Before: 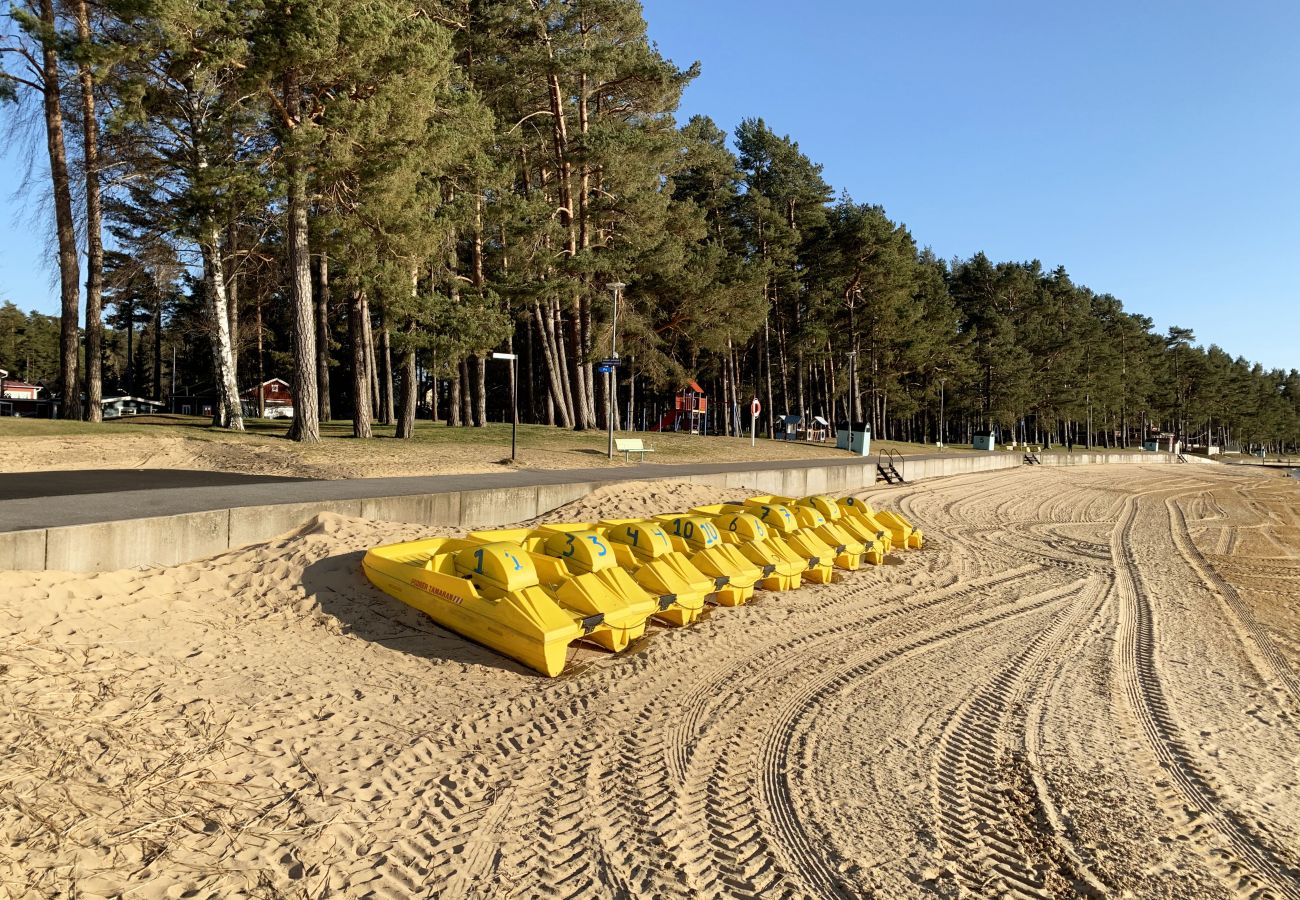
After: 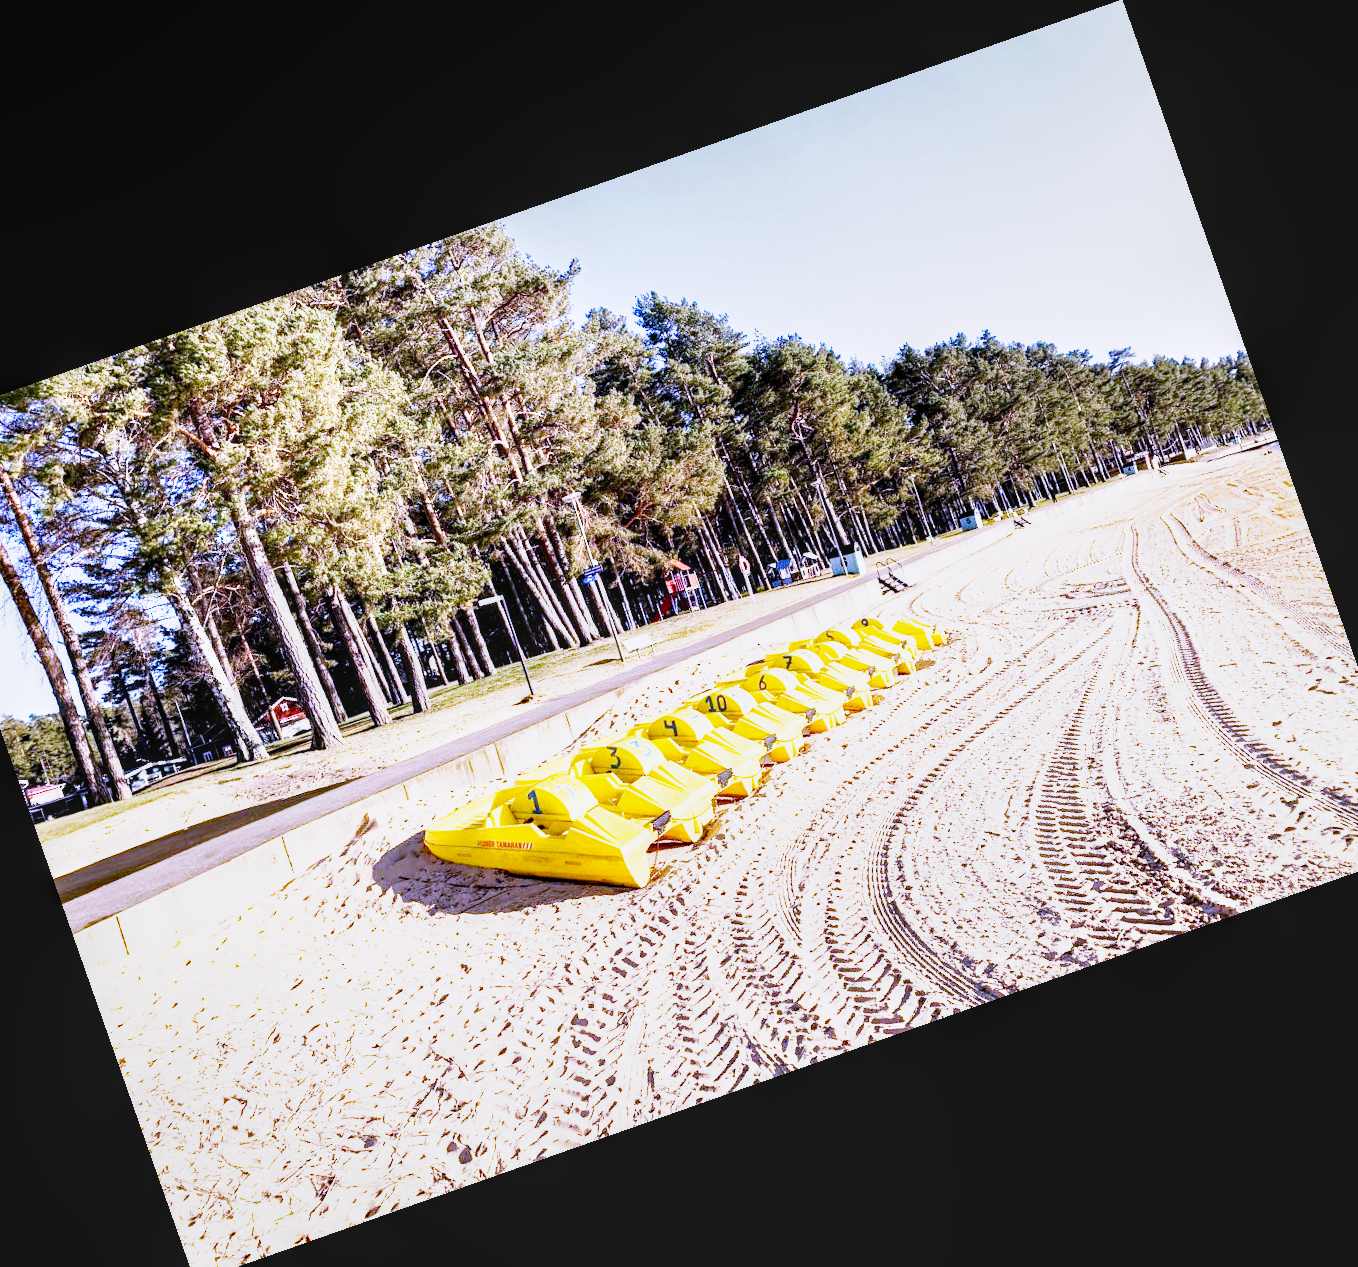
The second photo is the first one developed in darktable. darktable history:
local contrast: on, module defaults
exposure: black level correction 0, exposure 1 EV, compensate exposure bias true, compensate highlight preservation false
haze removal: strength 0.53, distance 0.925, compatibility mode true, adaptive false
base curve: curves: ch0 [(0, 0) (0.007, 0.004) (0.027, 0.03) (0.046, 0.07) (0.207, 0.54) (0.442, 0.872) (0.673, 0.972) (1, 1)], preserve colors none
crop and rotate: angle 19.43°, left 6.812%, right 4.125%, bottom 1.087%
white balance: red 0.98, blue 1.61
